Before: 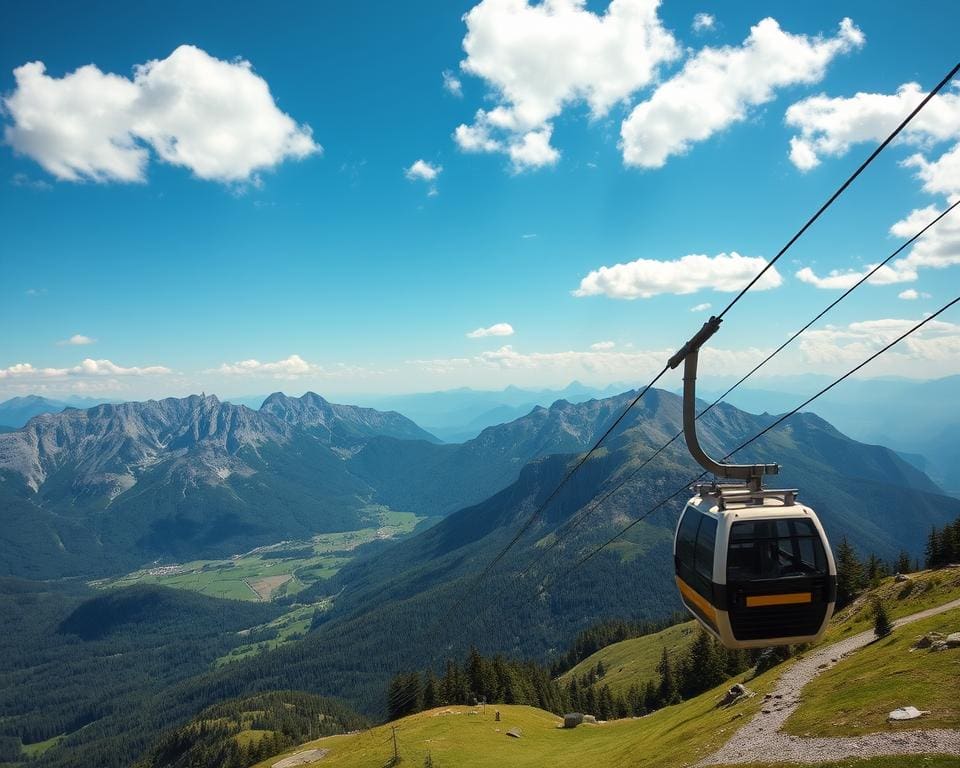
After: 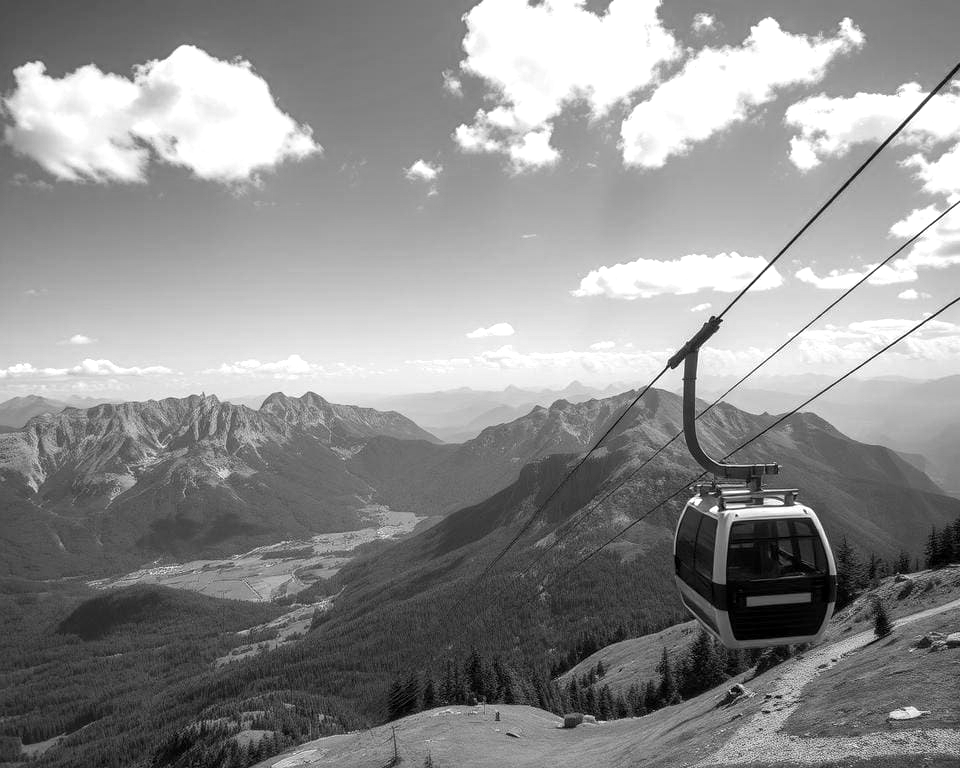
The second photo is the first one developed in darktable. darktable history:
exposure: exposure 0.29 EV, compensate highlight preservation false
monochrome: on, module defaults
local contrast: on, module defaults
